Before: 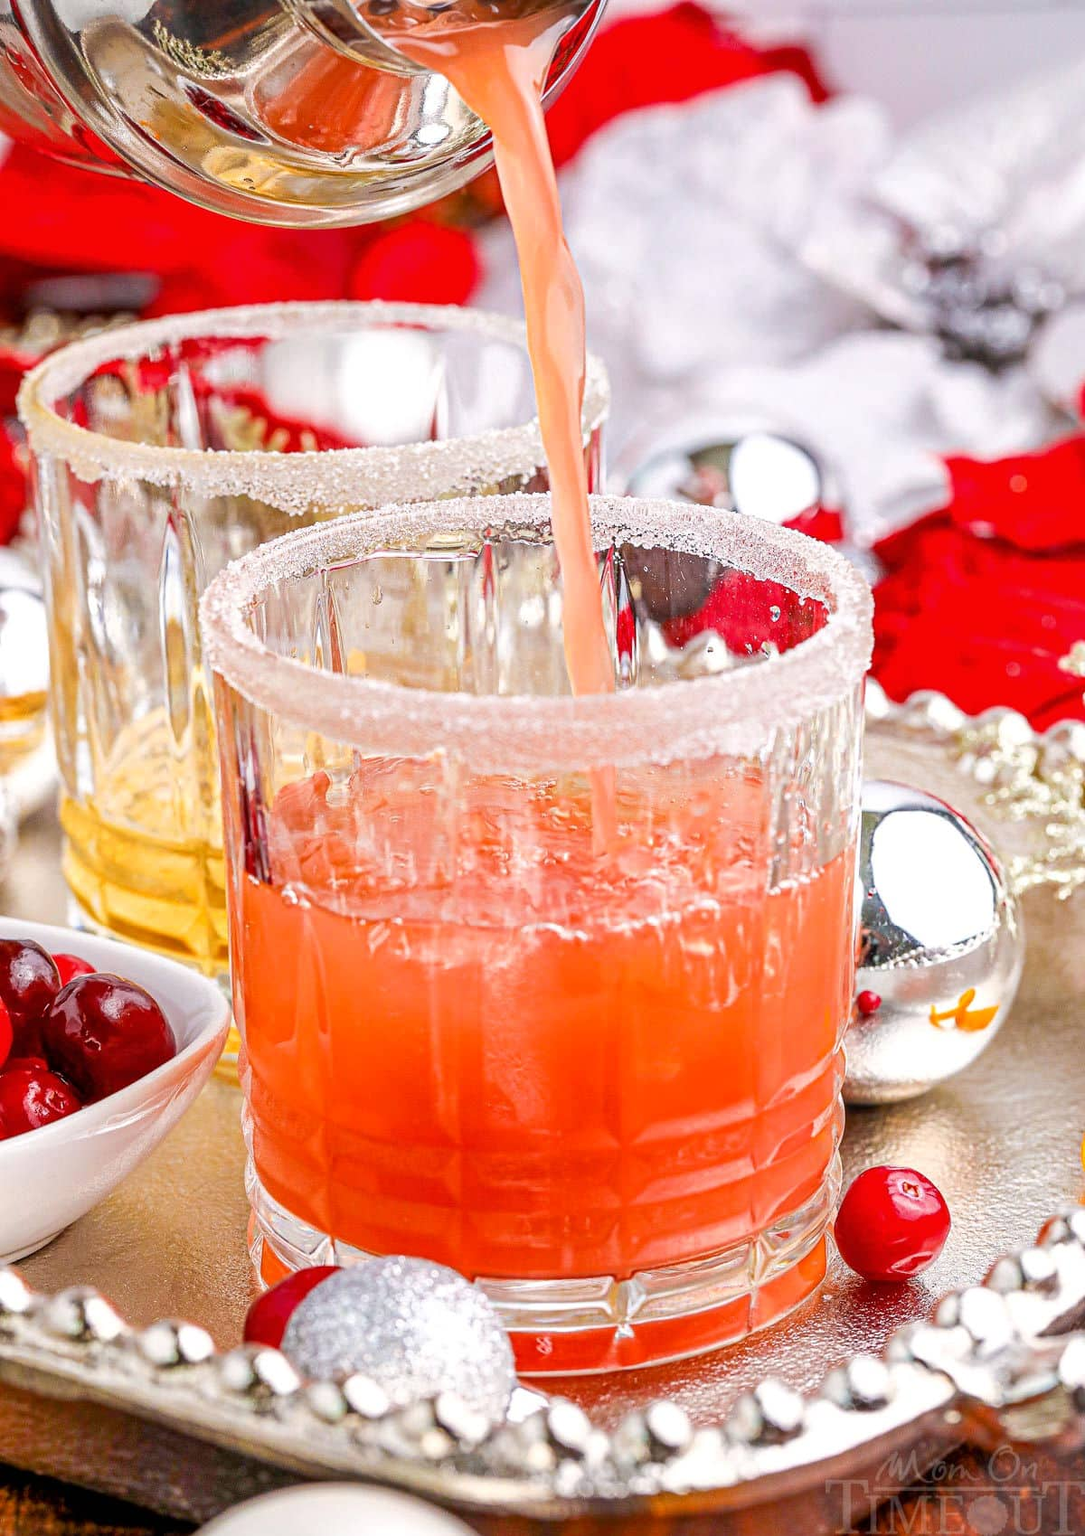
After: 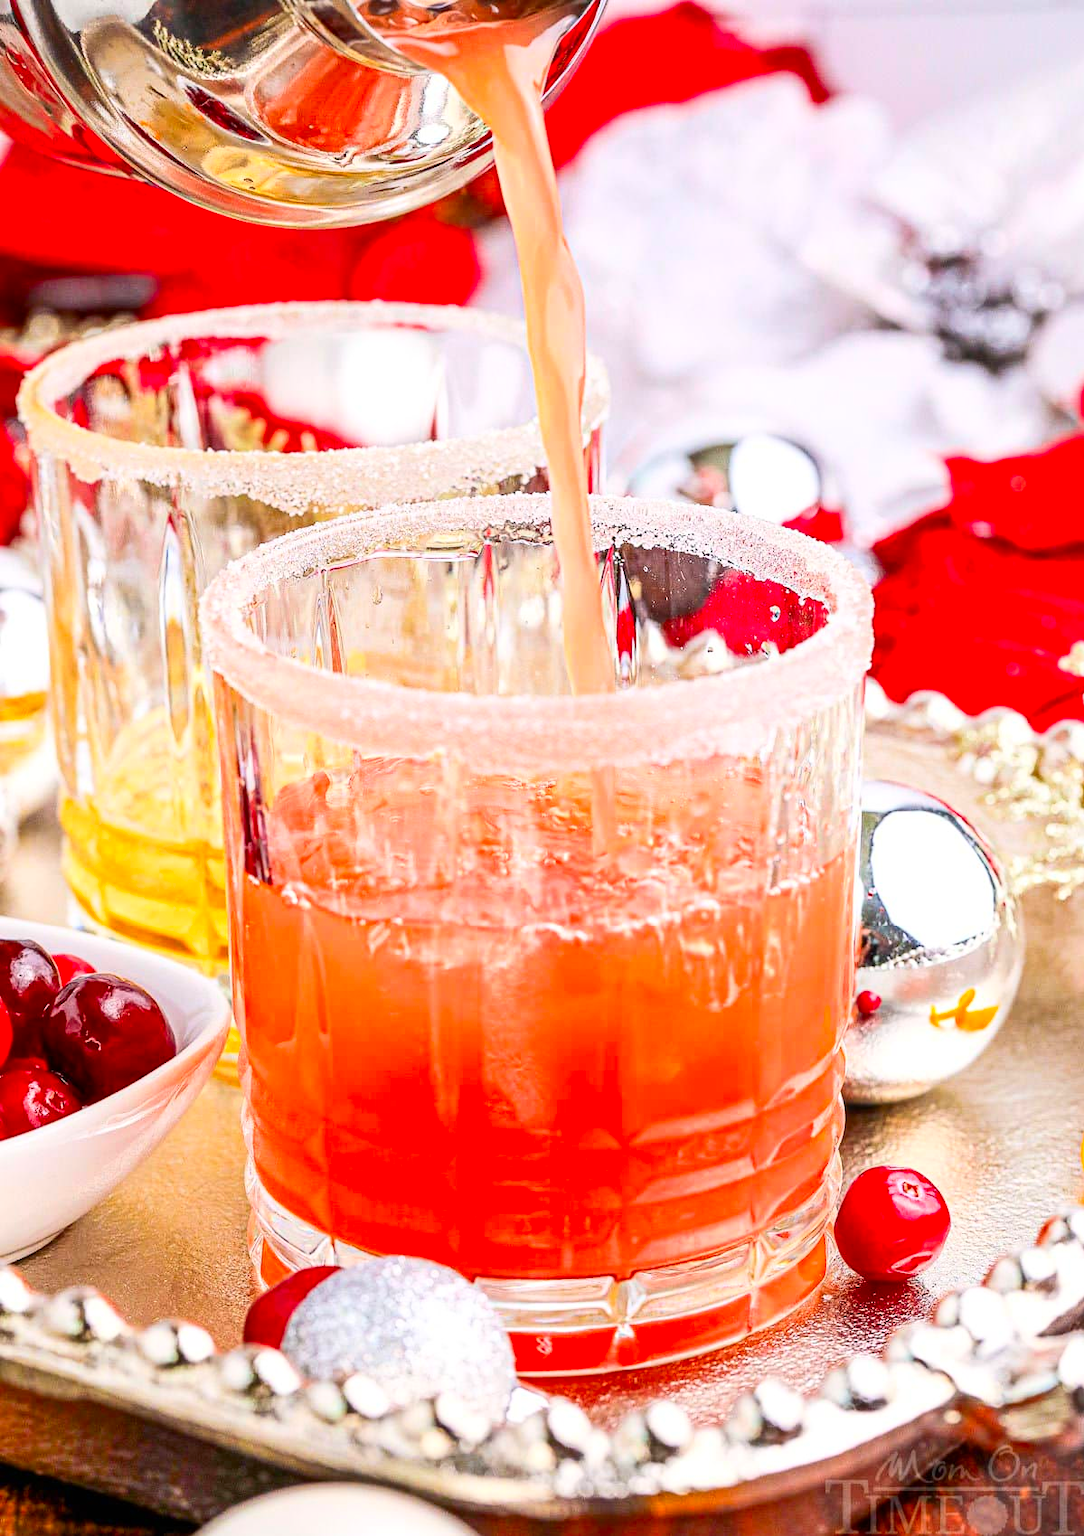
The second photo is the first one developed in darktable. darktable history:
exposure: compensate highlight preservation false
contrast brightness saturation: contrast 0.231, brightness 0.097, saturation 0.289
